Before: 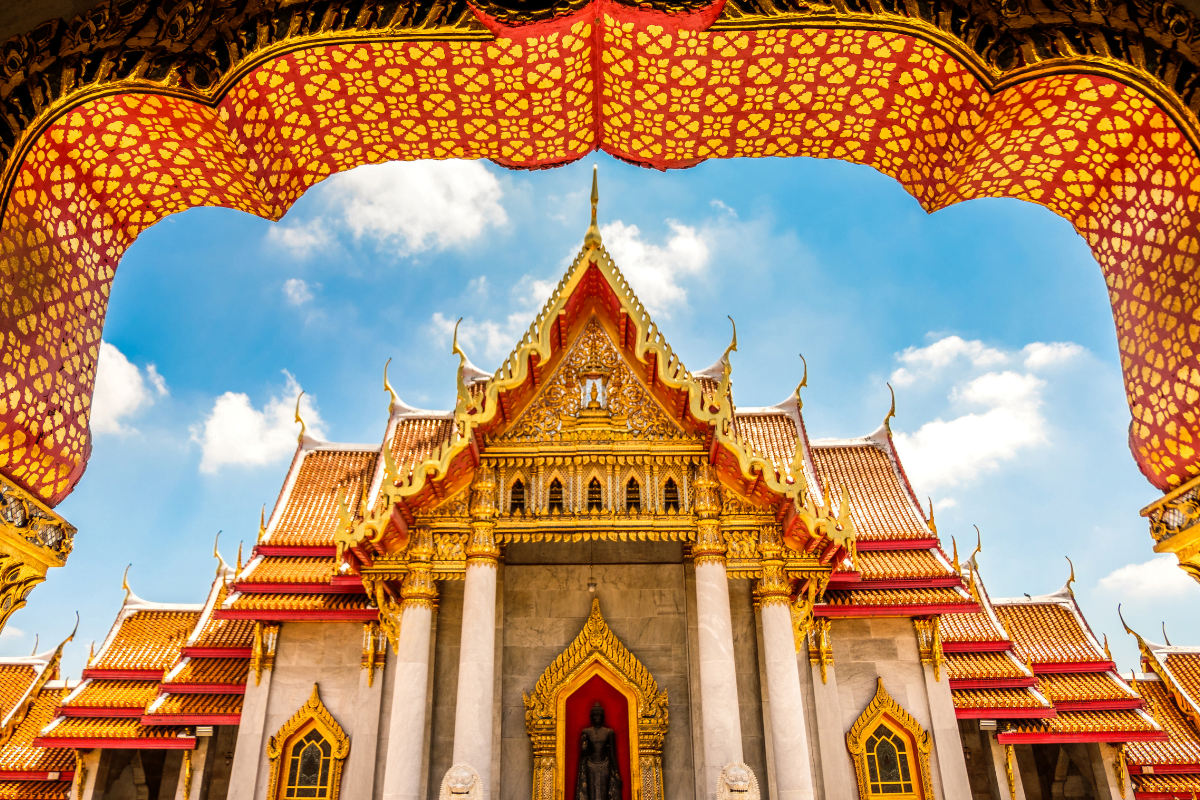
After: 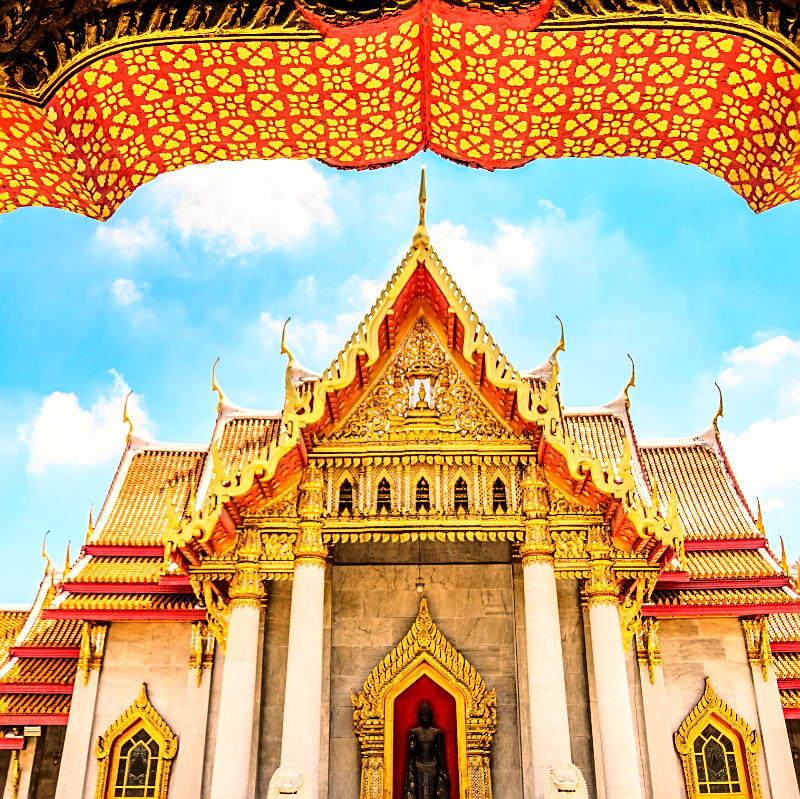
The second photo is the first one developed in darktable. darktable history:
sharpen: amount 0.497
crop and rotate: left 14.358%, right 18.928%
base curve: curves: ch0 [(0, 0) (0.028, 0.03) (0.121, 0.232) (0.46, 0.748) (0.859, 0.968) (1, 1)]
